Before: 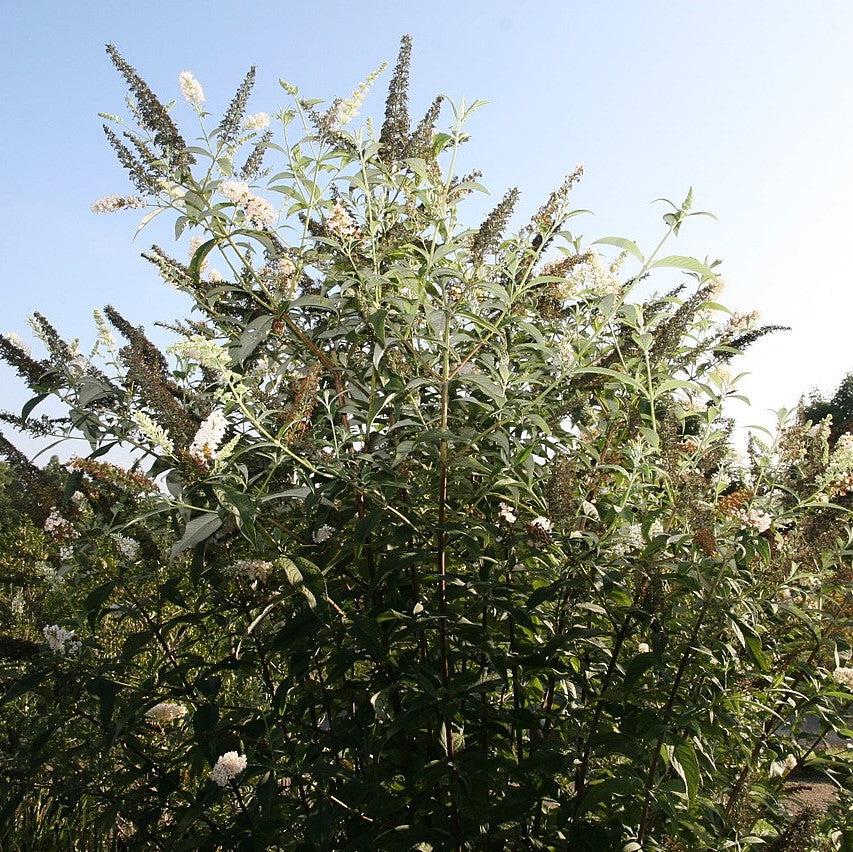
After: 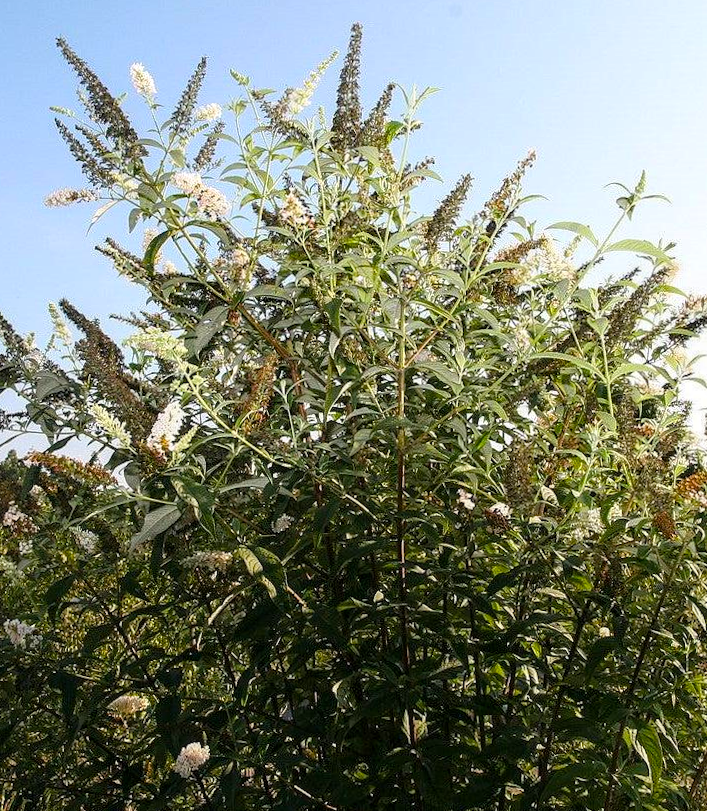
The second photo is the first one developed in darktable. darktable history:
color balance rgb: perceptual saturation grading › global saturation 25%, global vibrance 20%
crop and rotate: angle 1°, left 4.281%, top 0.642%, right 11.383%, bottom 2.486%
local contrast: on, module defaults
